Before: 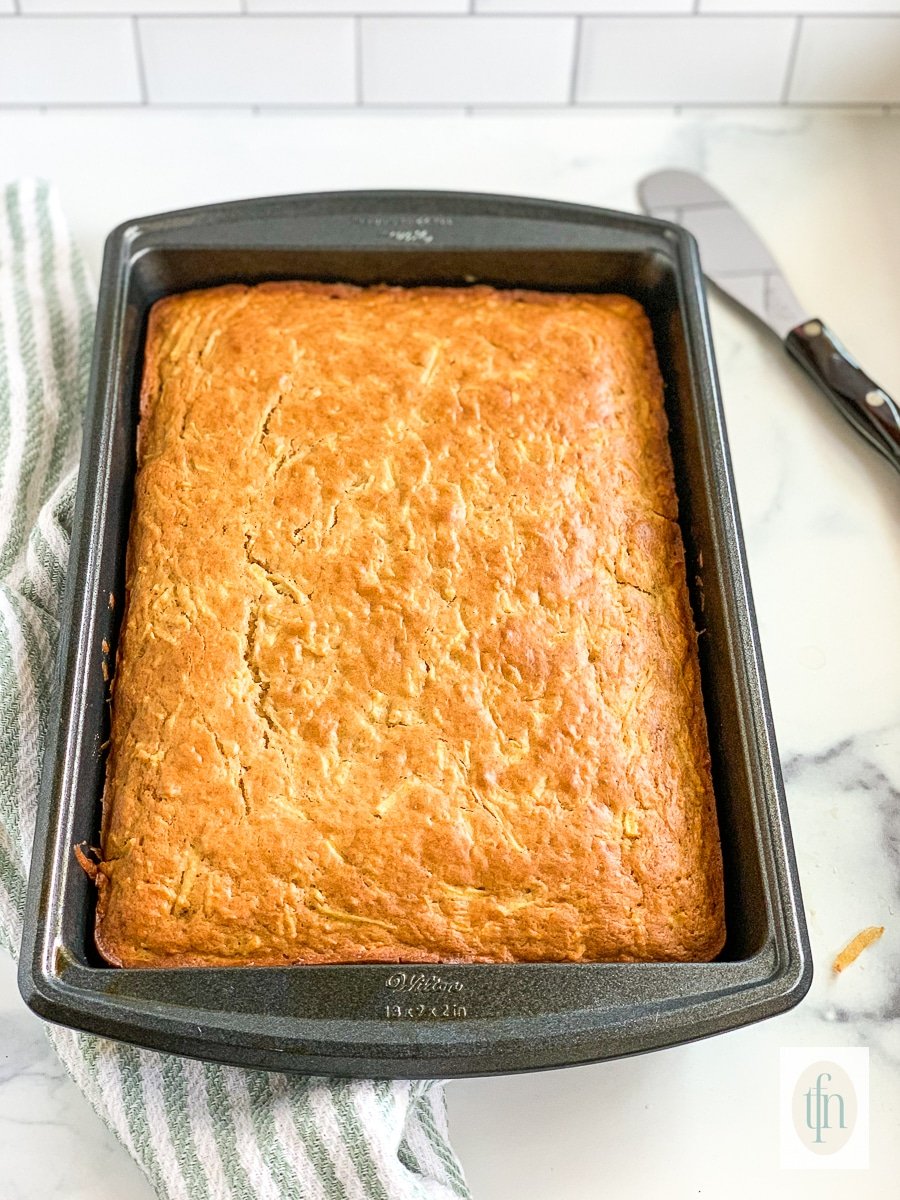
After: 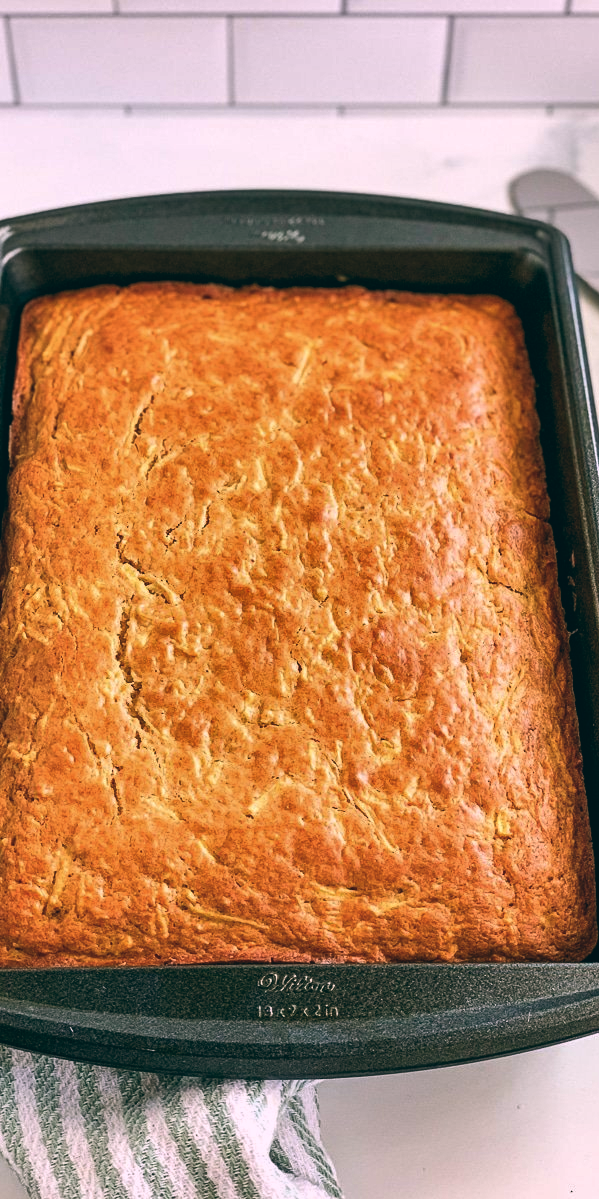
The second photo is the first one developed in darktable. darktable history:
color balance: lift [1.016, 0.983, 1, 1.017], gamma [0.78, 1.018, 1.043, 0.957], gain [0.786, 1.063, 0.937, 1.017], input saturation 118.26%, contrast 13.43%, contrast fulcrum 21.62%, output saturation 82.76%
crop and rotate: left 14.292%, right 19.041%
shadows and highlights: shadows 60, soften with gaussian
